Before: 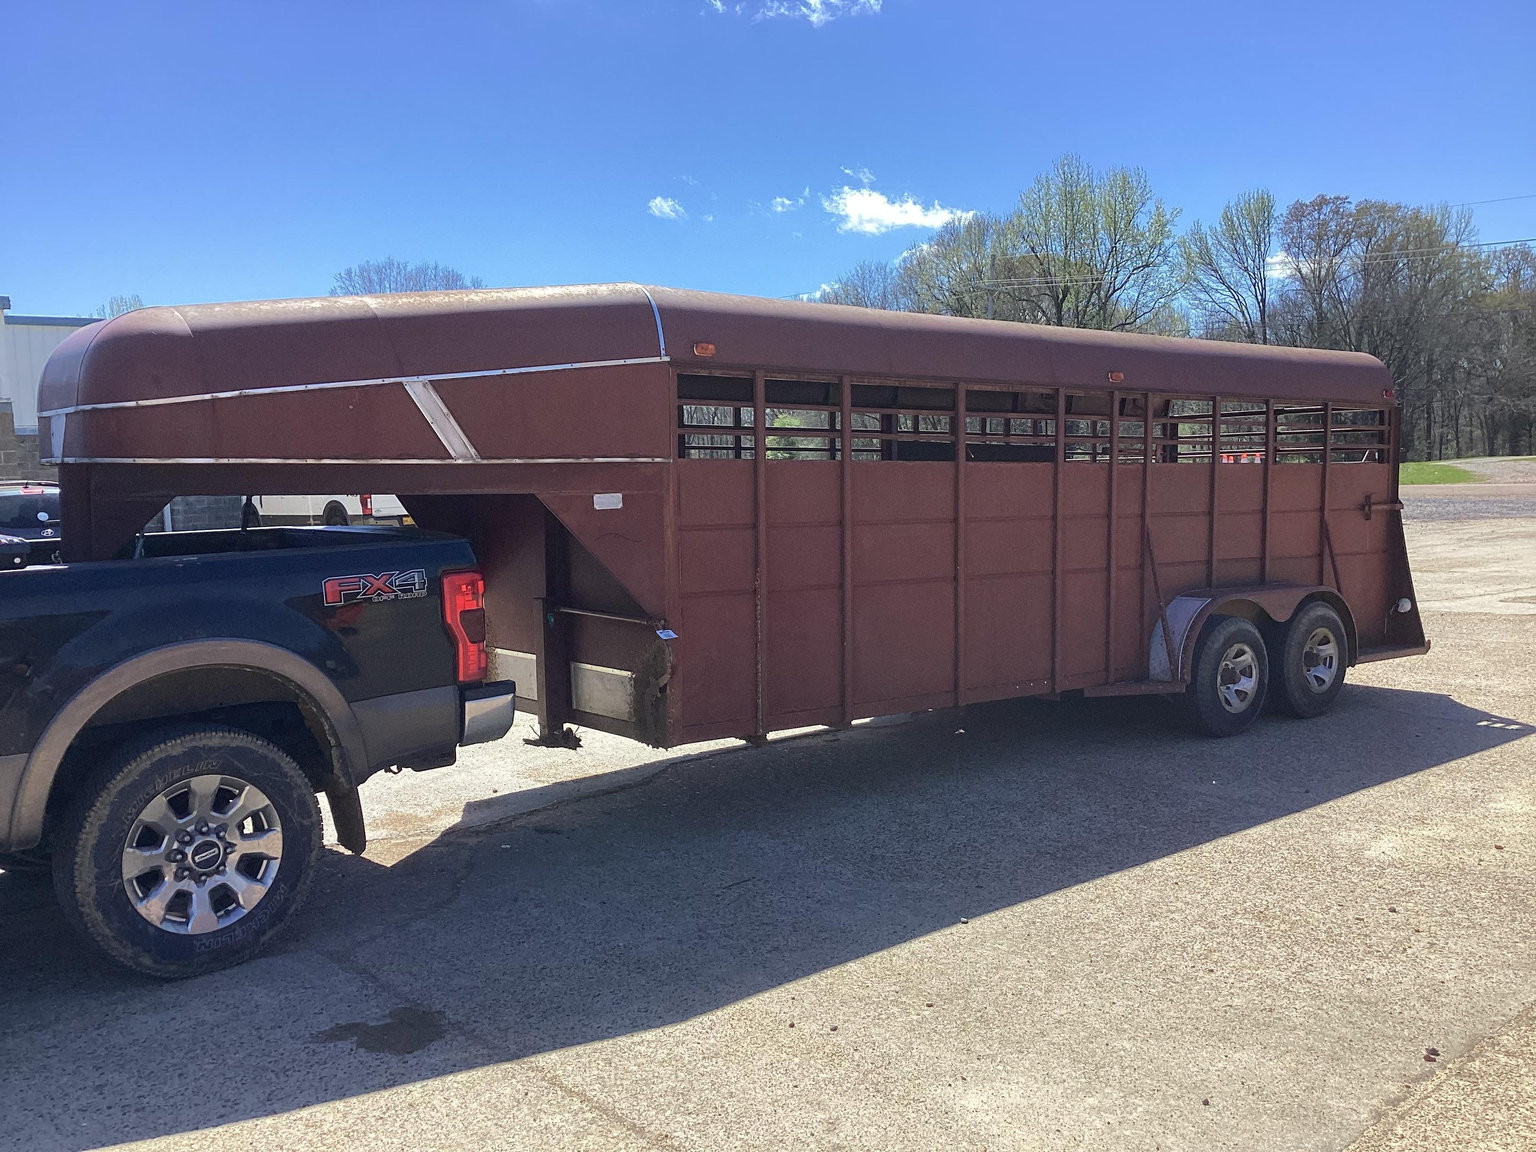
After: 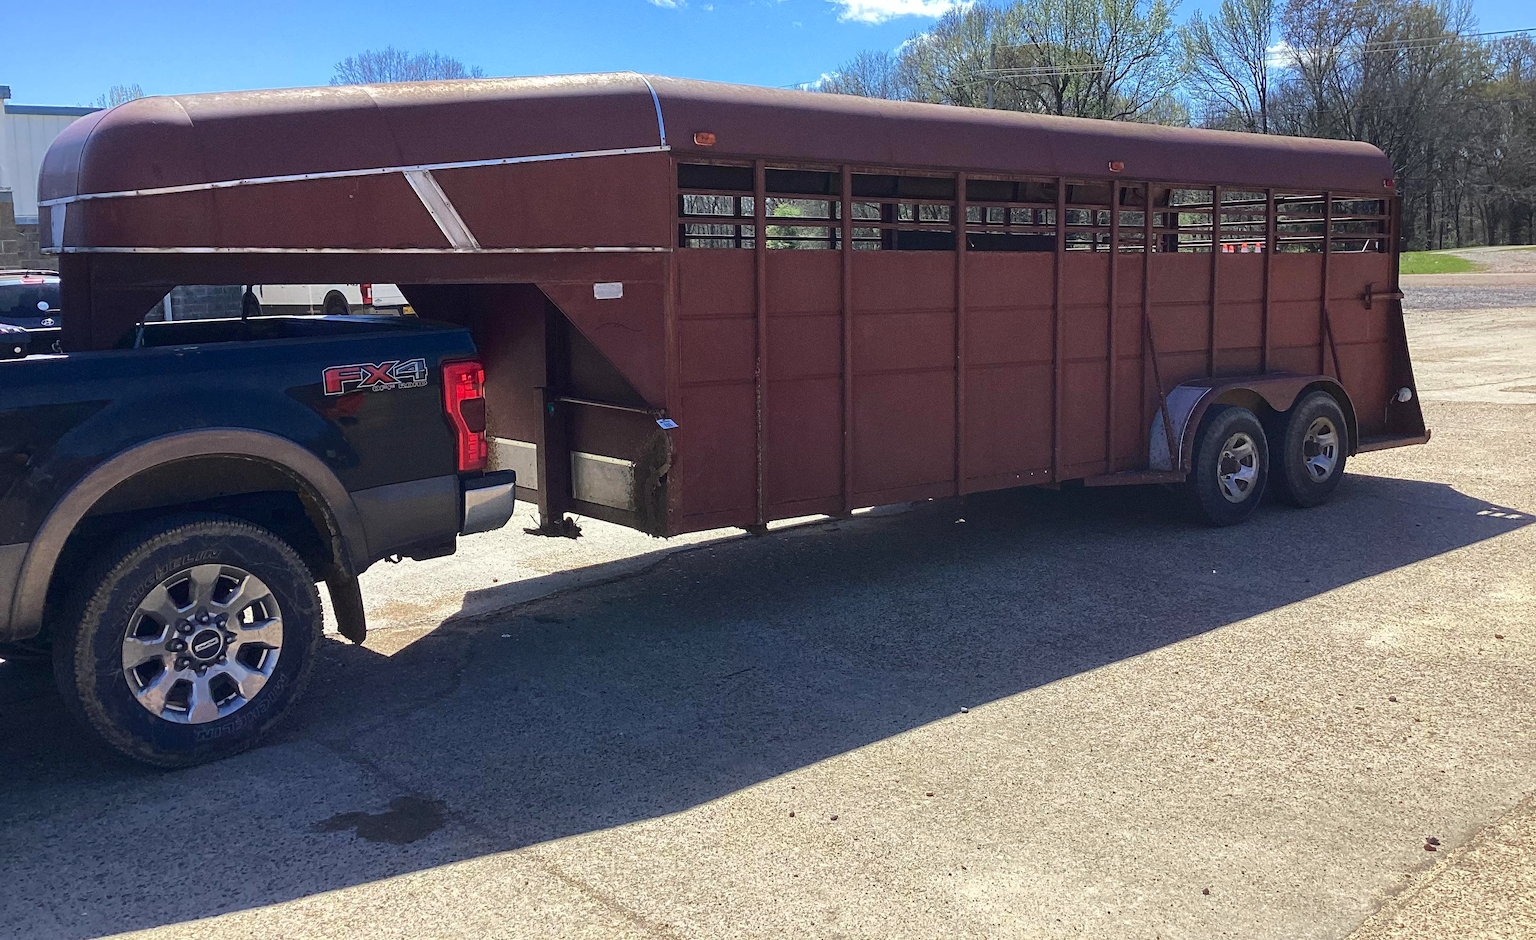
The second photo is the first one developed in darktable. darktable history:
crop and rotate: top 18.32%
contrast brightness saturation: contrast 0.126, brightness -0.049, saturation 0.16
